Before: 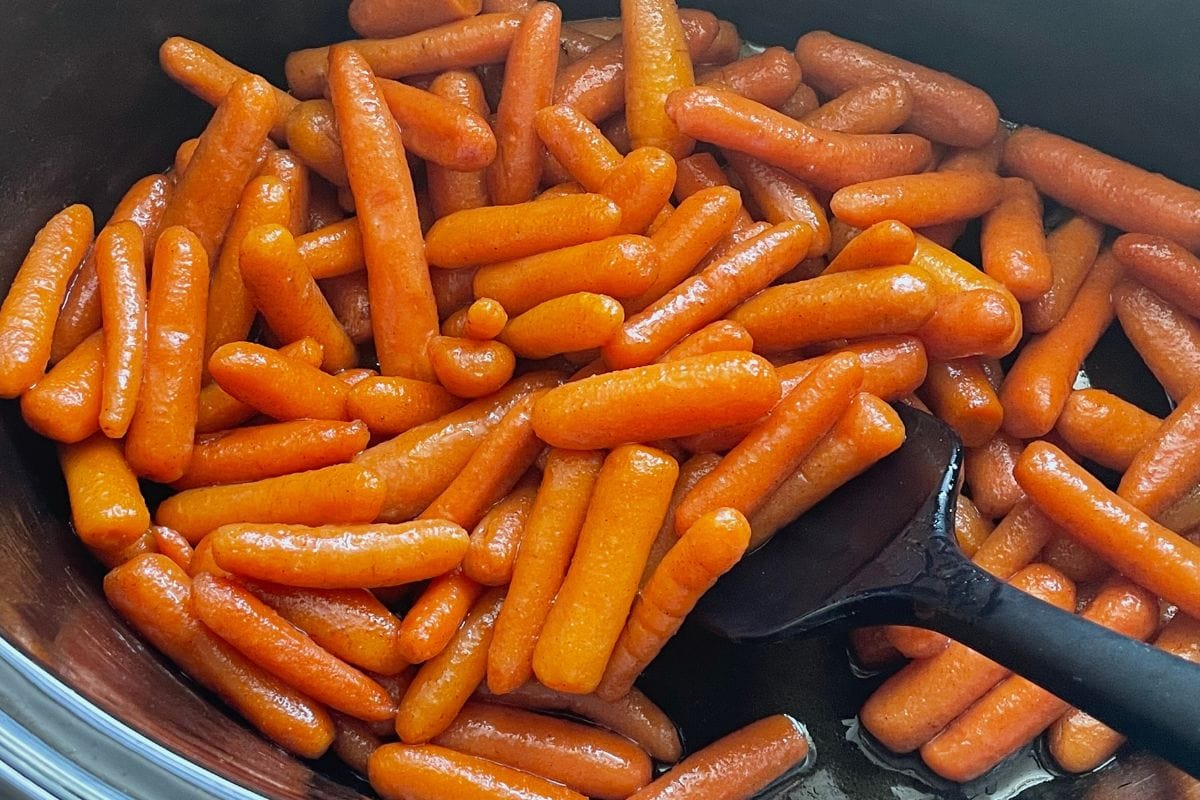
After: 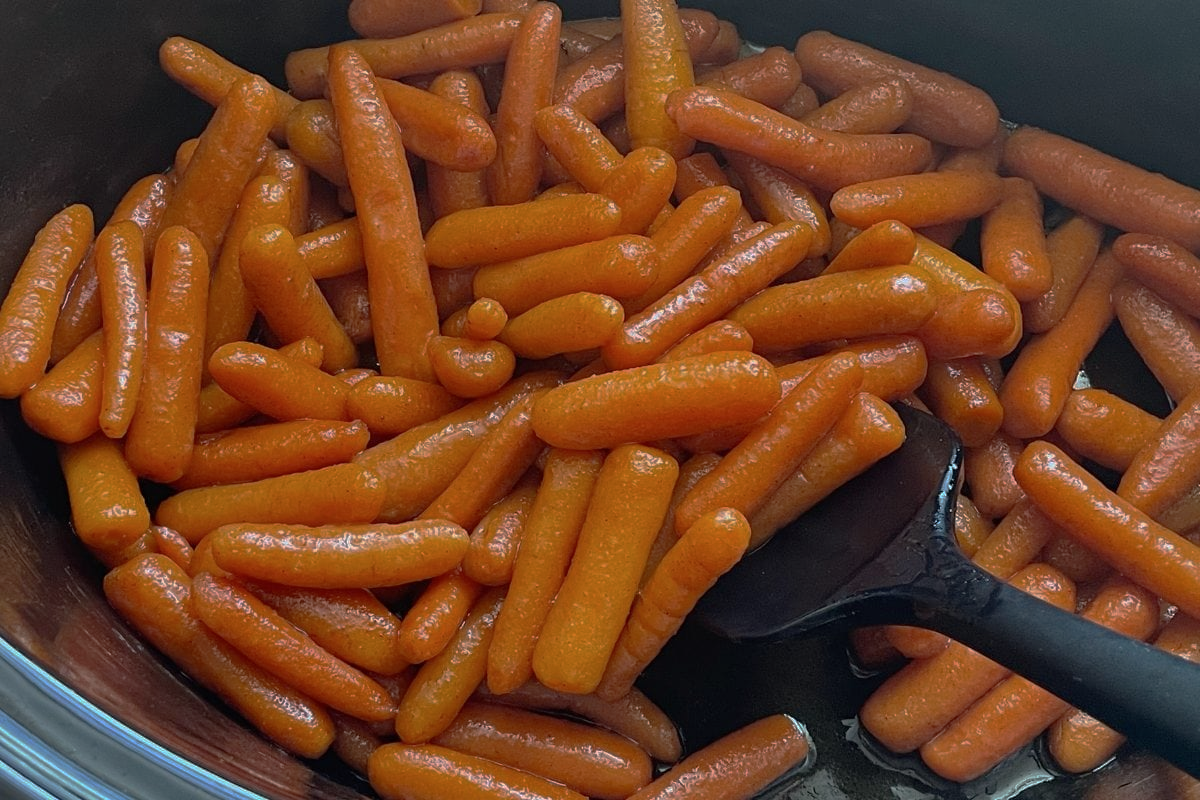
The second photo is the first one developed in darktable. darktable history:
tone curve: curves: ch0 [(0, 0) (0.003, 0.003) (0.011, 0.011) (0.025, 0.025) (0.044, 0.044) (0.069, 0.069) (0.1, 0.099) (0.136, 0.135) (0.177, 0.176) (0.224, 0.223) (0.277, 0.275) (0.335, 0.333) (0.399, 0.396) (0.468, 0.465) (0.543, 0.545) (0.623, 0.625) (0.709, 0.71) (0.801, 0.801) (0.898, 0.898) (1, 1)], color space Lab, independent channels, preserve colors none
base curve: curves: ch0 [(0, 0) (0.841, 0.609) (1, 1)], preserve colors none
